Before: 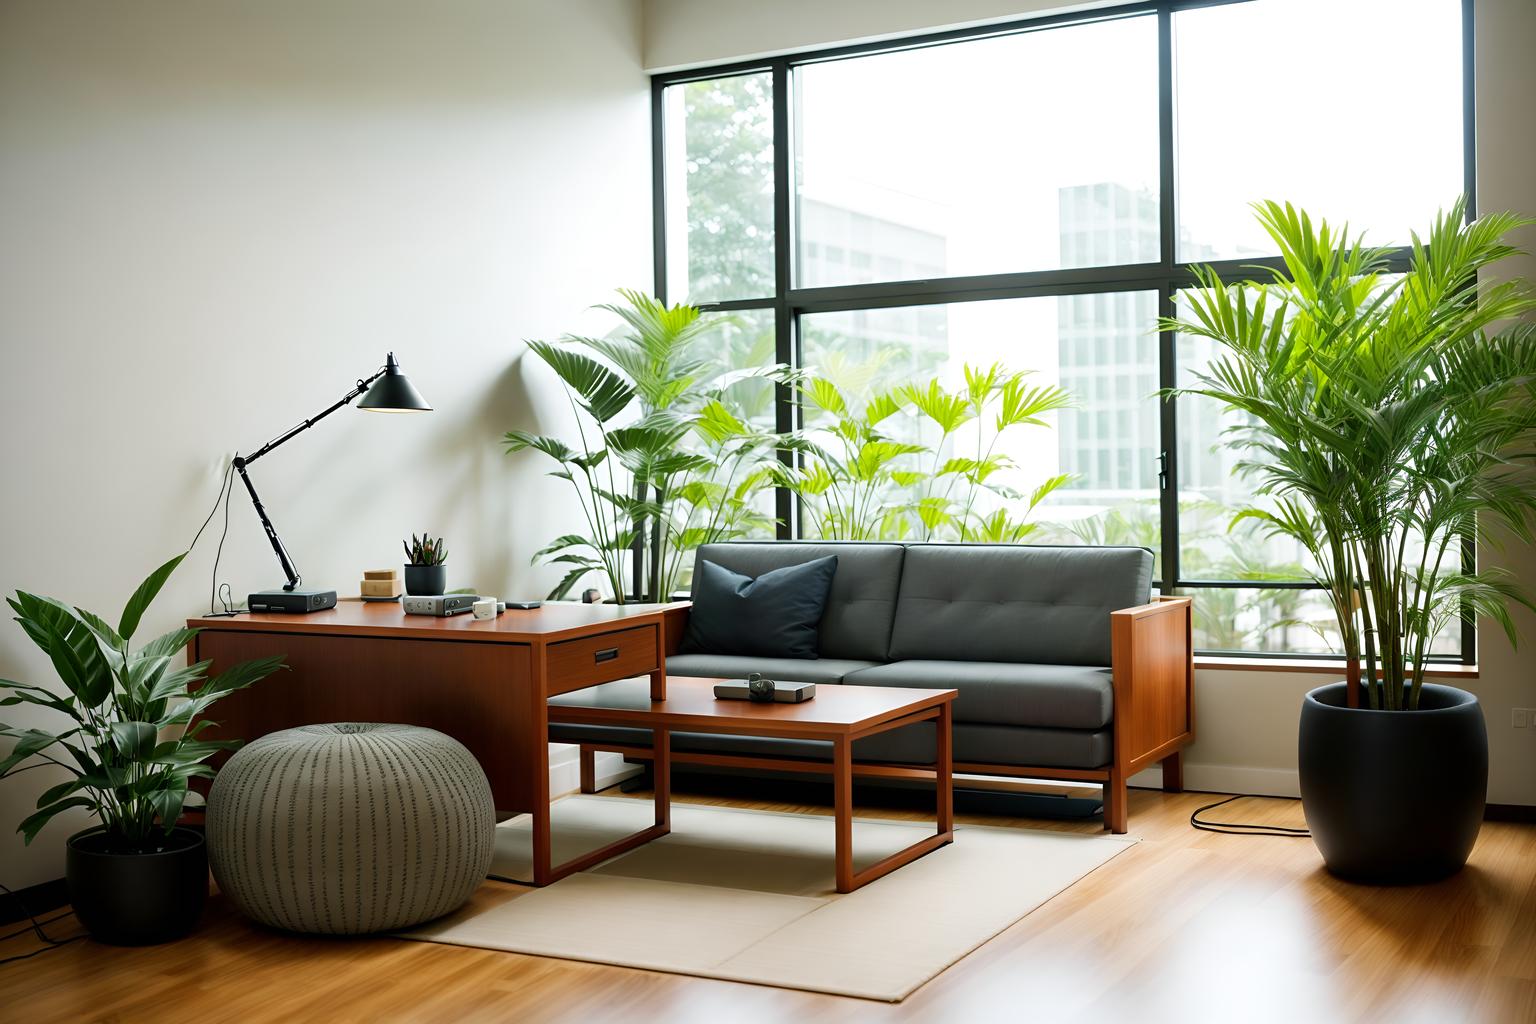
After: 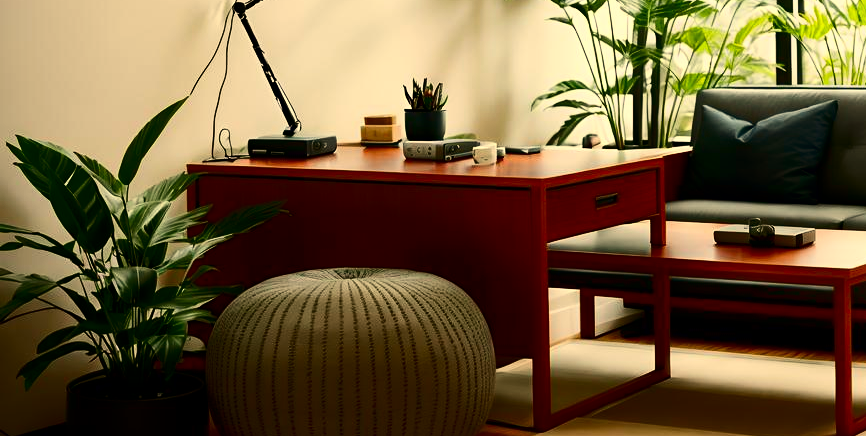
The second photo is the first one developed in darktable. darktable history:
white balance: red 1.123, blue 0.83
contrast brightness saturation: contrast 0.22, brightness -0.19, saturation 0.24
crop: top 44.483%, right 43.593%, bottom 12.892%
